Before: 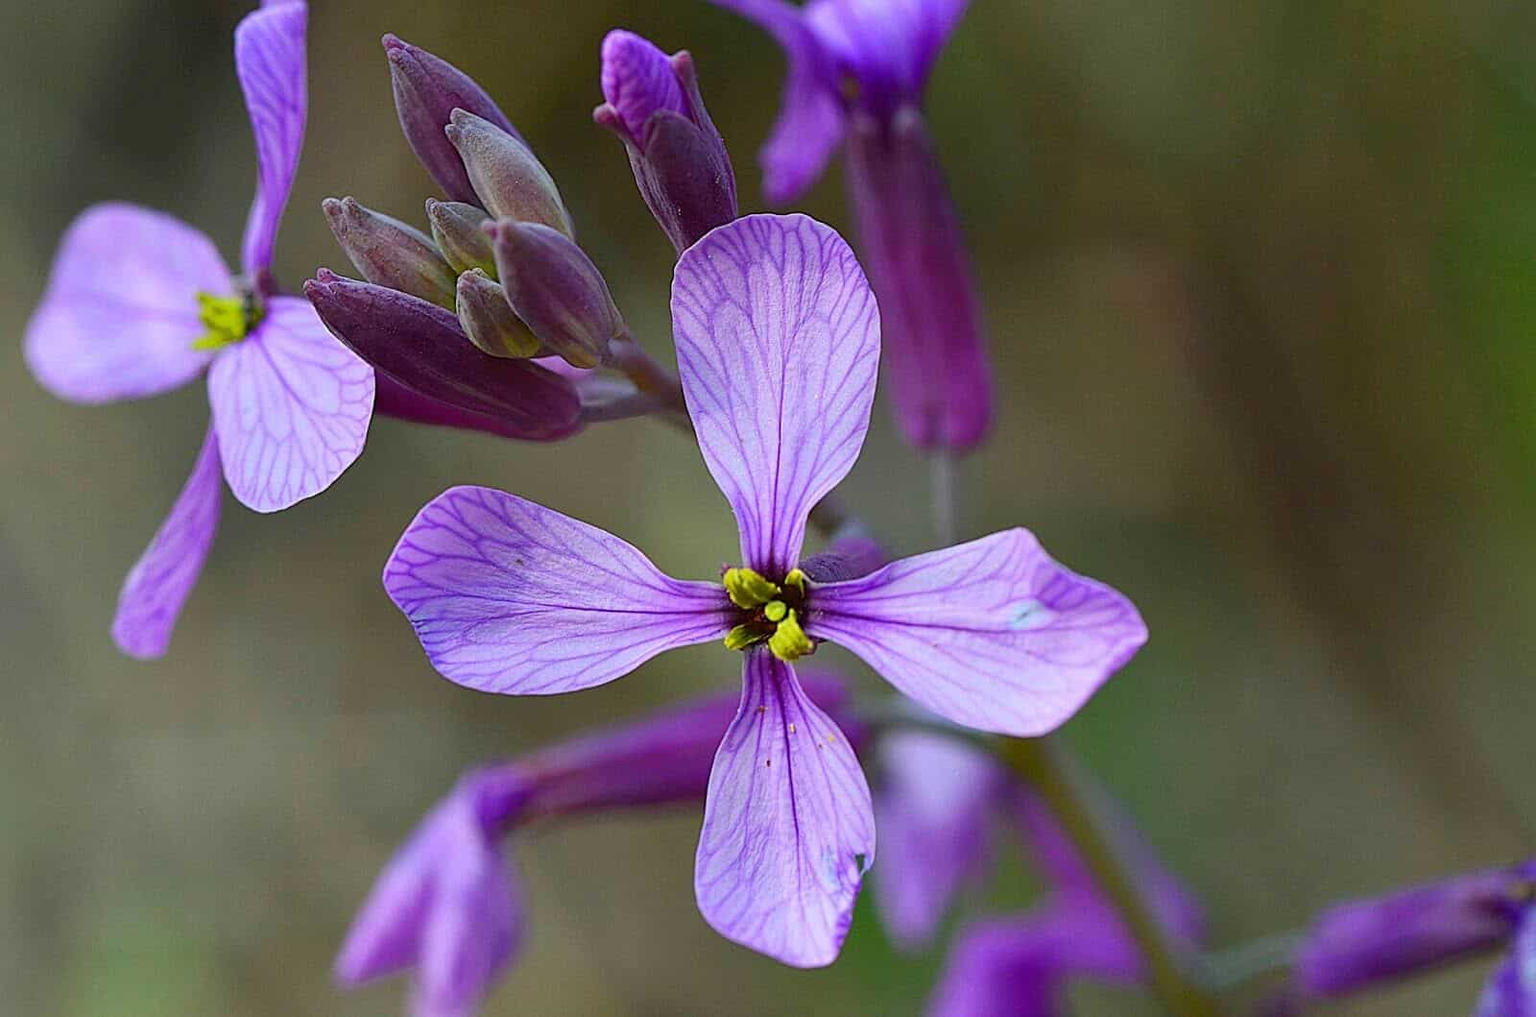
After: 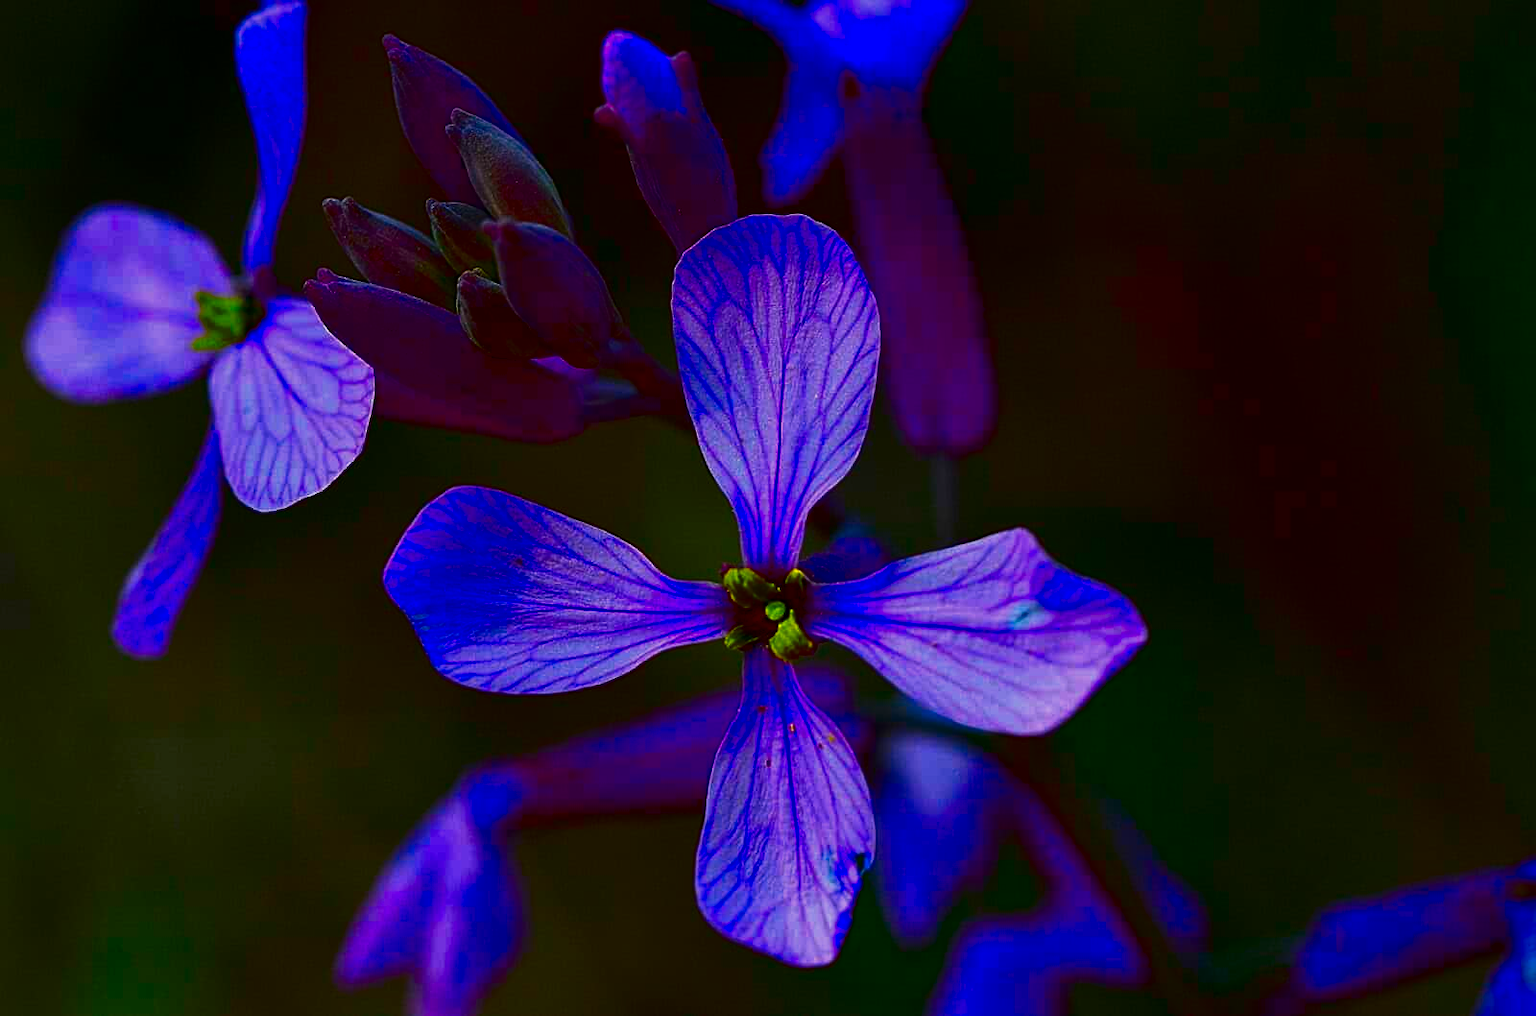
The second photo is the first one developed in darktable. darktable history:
contrast brightness saturation: brightness -1, saturation 1
